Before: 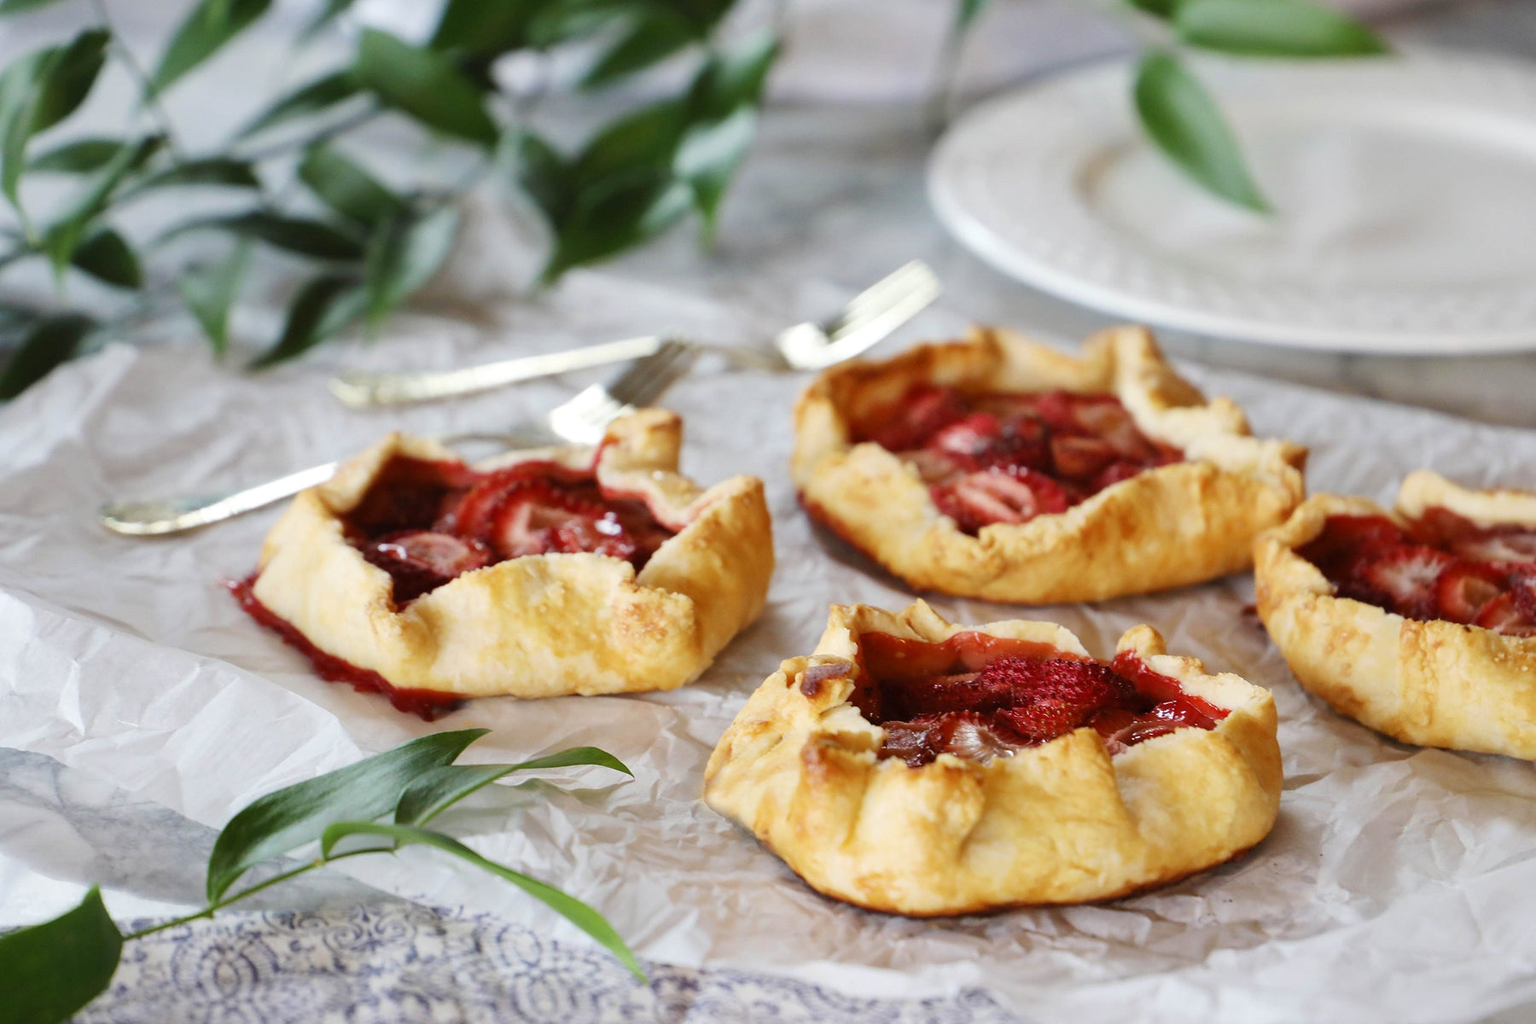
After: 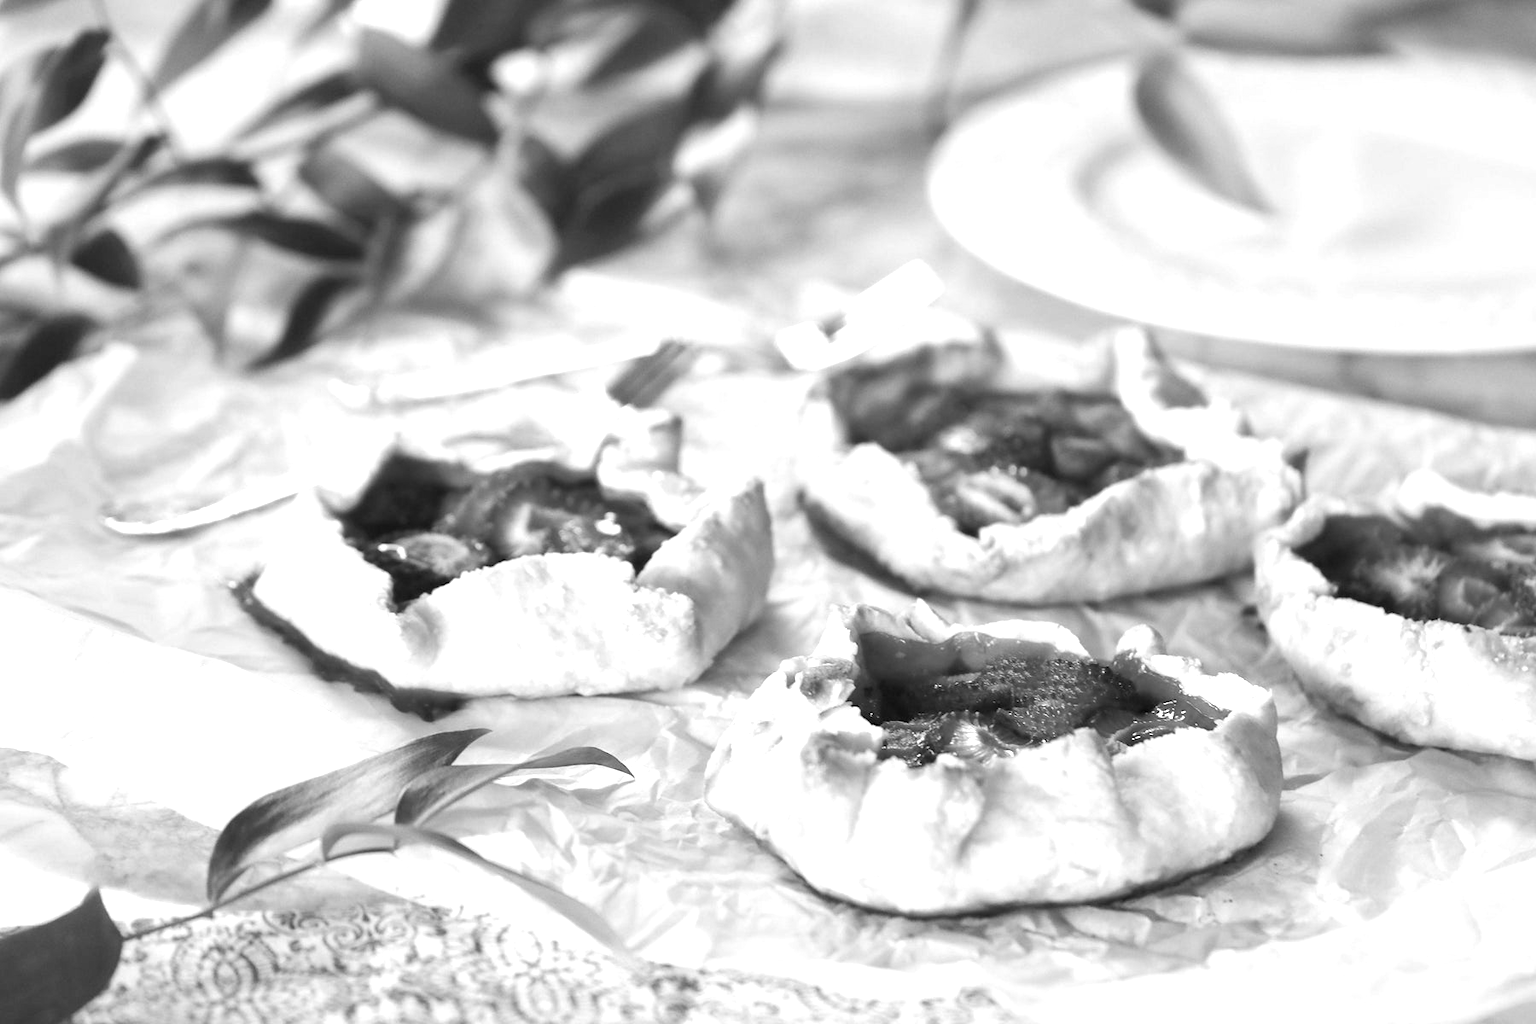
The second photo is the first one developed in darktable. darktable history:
monochrome: a 32, b 64, size 2.3
exposure: exposure 0.935 EV, compensate highlight preservation false
